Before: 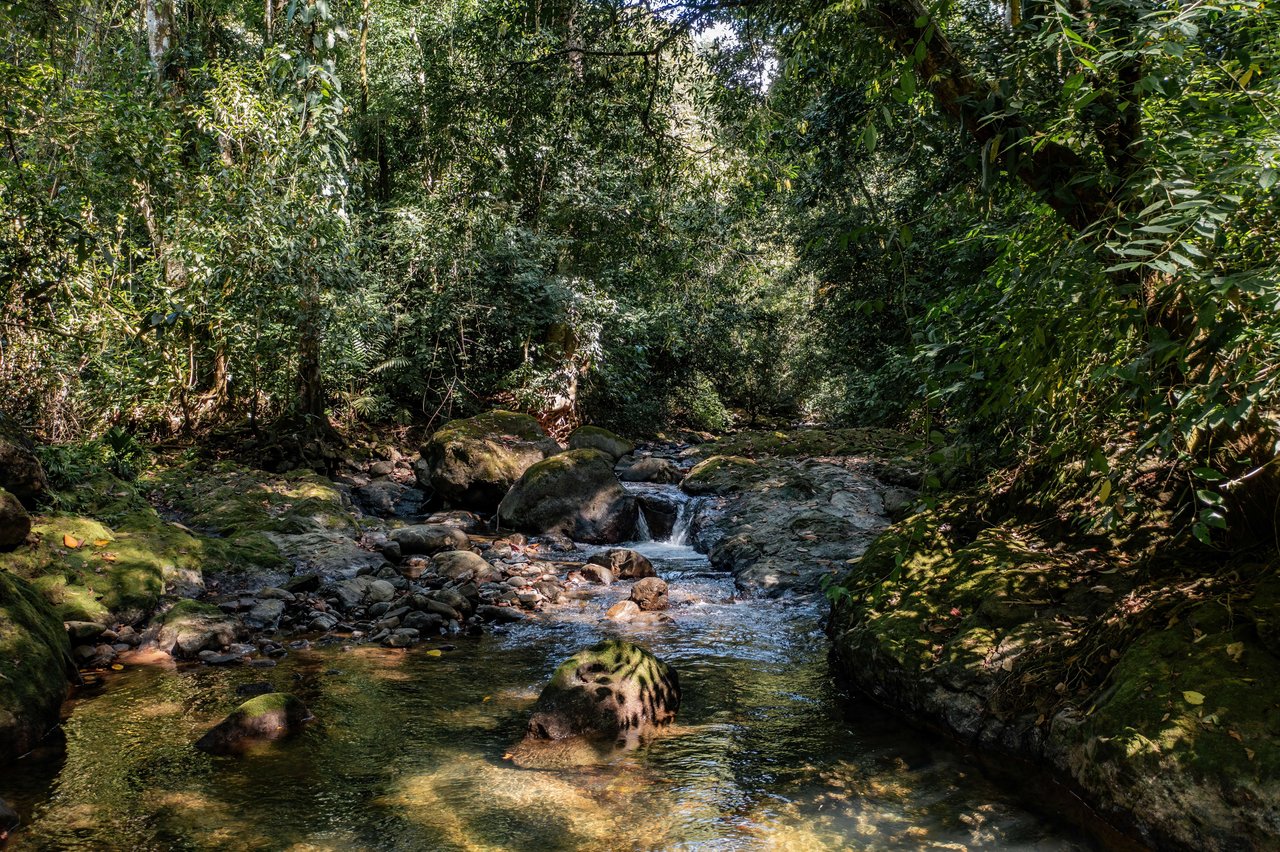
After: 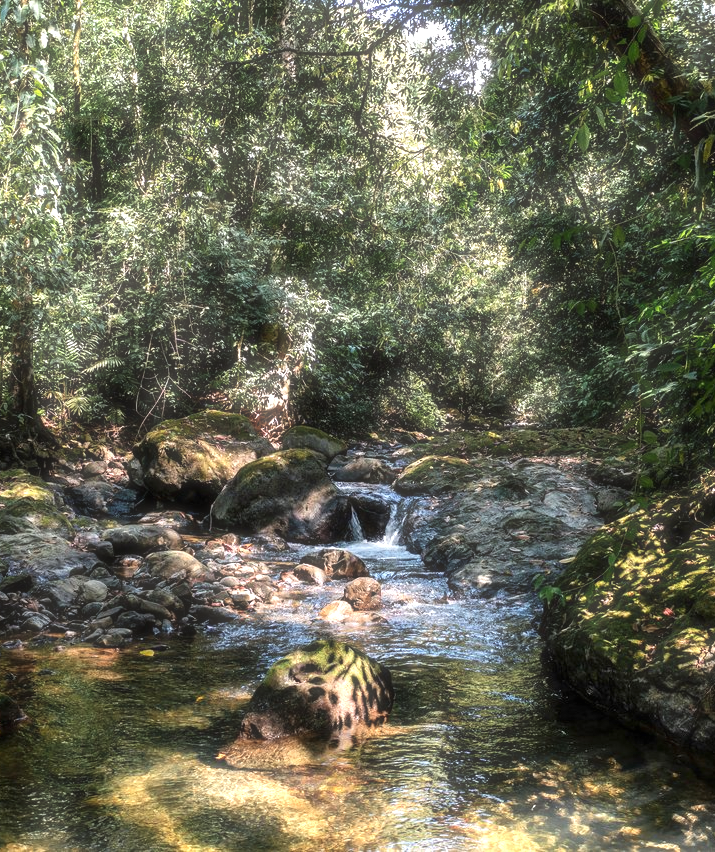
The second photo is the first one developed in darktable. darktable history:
crop and rotate: left 22.494%, right 21.588%
exposure: exposure 0.783 EV, compensate highlight preservation false
haze removal: strength -0.111, adaptive false
